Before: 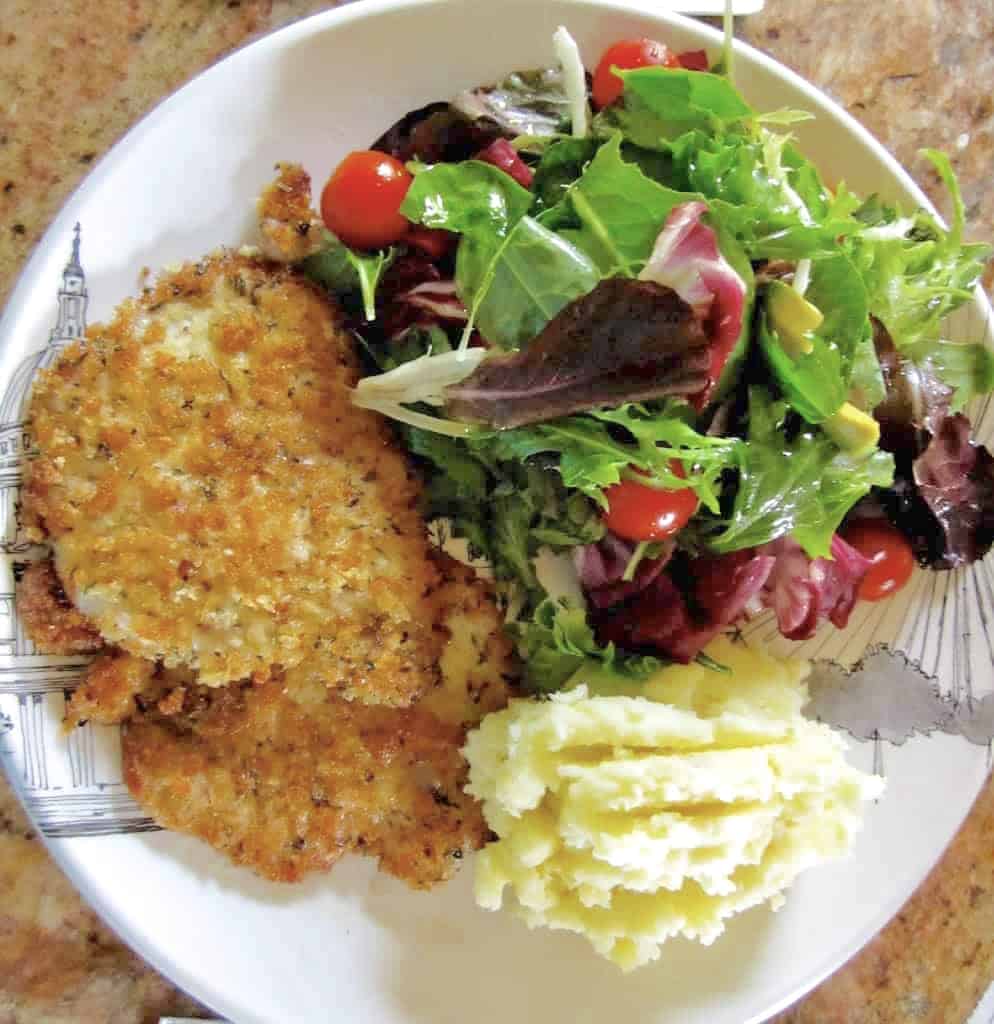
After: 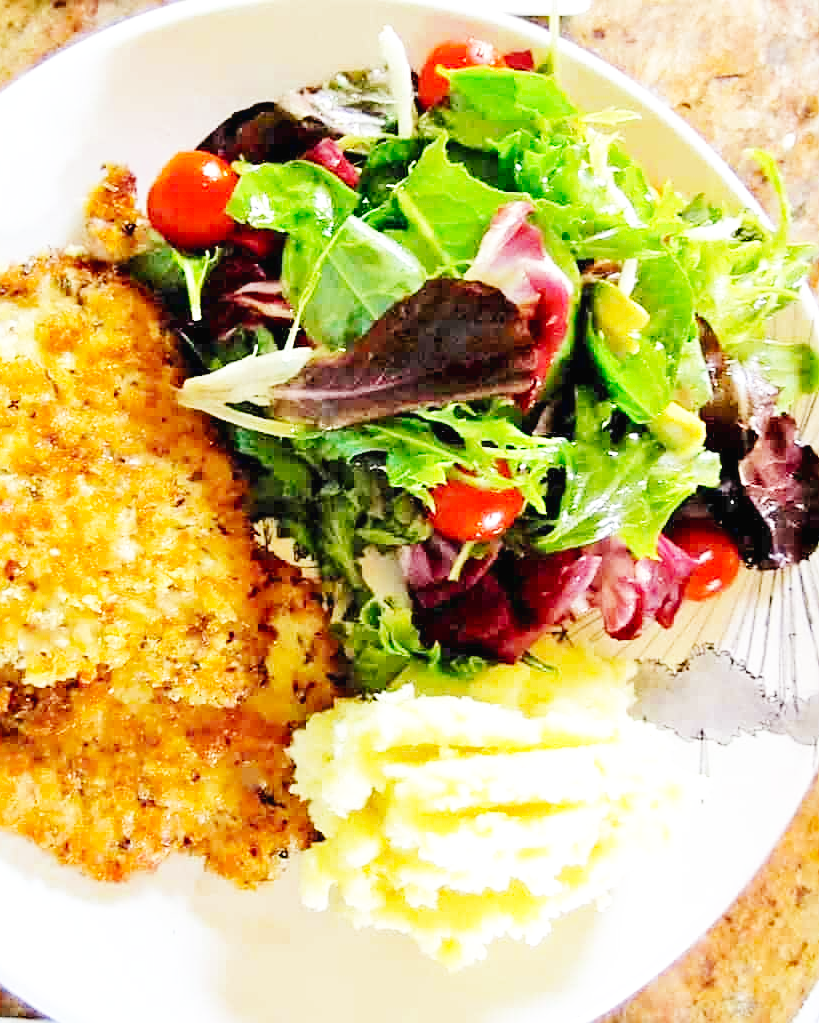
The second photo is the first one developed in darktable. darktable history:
color zones: curves: ch0 [(0.068, 0.464) (0.25, 0.5) (0.48, 0.508) (0.75, 0.536) (0.886, 0.476) (0.967, 0.456)]; ch1 [(0.066, 0.456) (0.25, 0.5) (0.616, 0.508) (0.746, 0.56) (0.934, 0.444)]
base curve: curves: ch0 [(0, 0.003) (0.001, 0.002) (0.006, 0.004) (0.02, 0.022) (0.048, 0.086) (0.094, 0.234) (0.162, 0.431) (0.258, 0.629) (0.385, 0.8) (0.548, 0.918) (0.751, 0.988) (1, 1)], preserve colors none
crop: left 17.582%, bottom 0.031%
sharpen: on, module defaults
